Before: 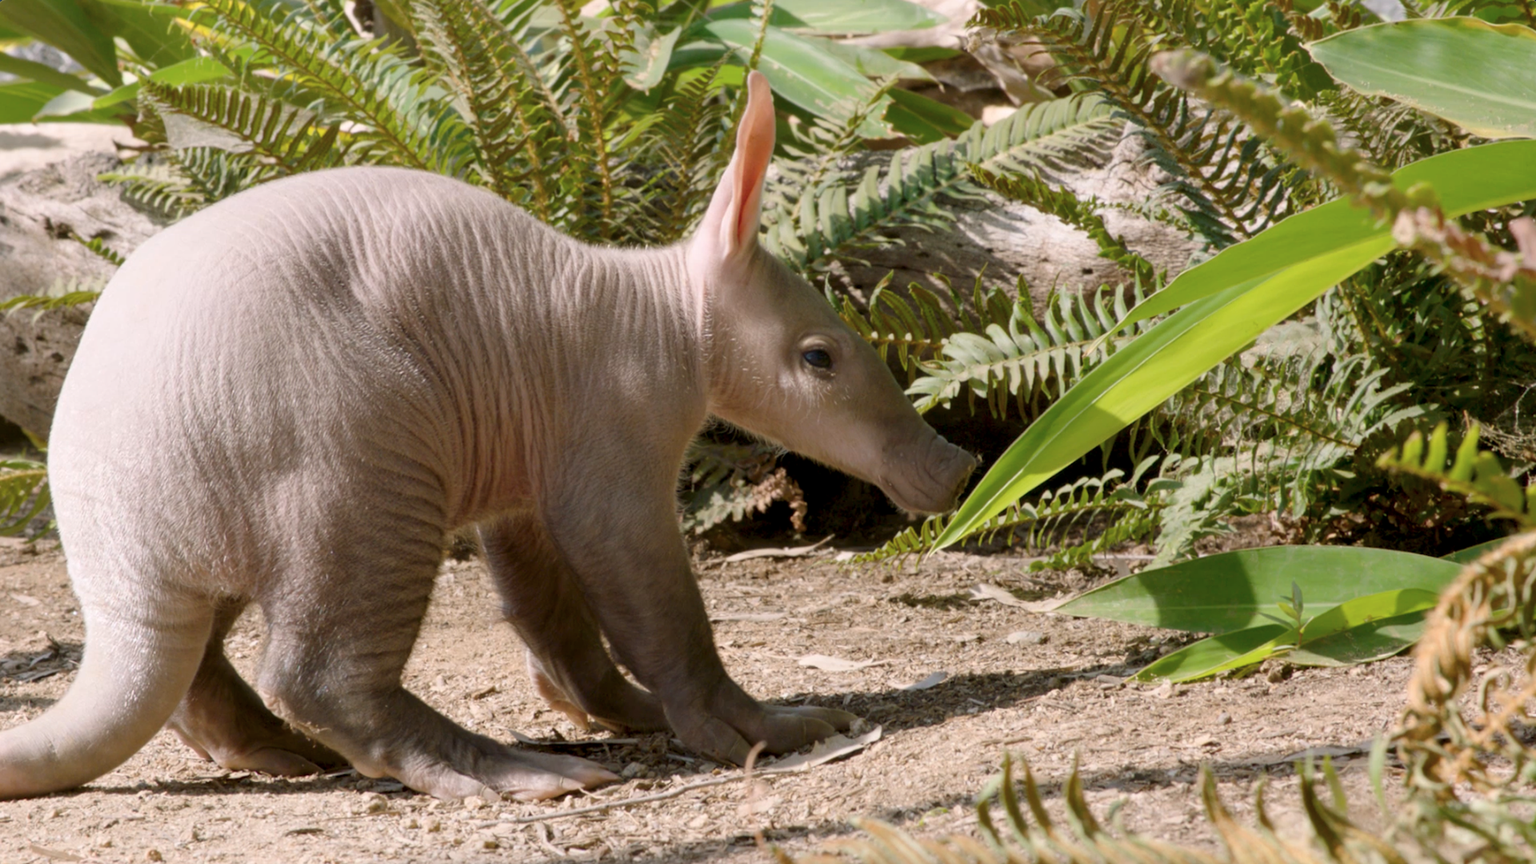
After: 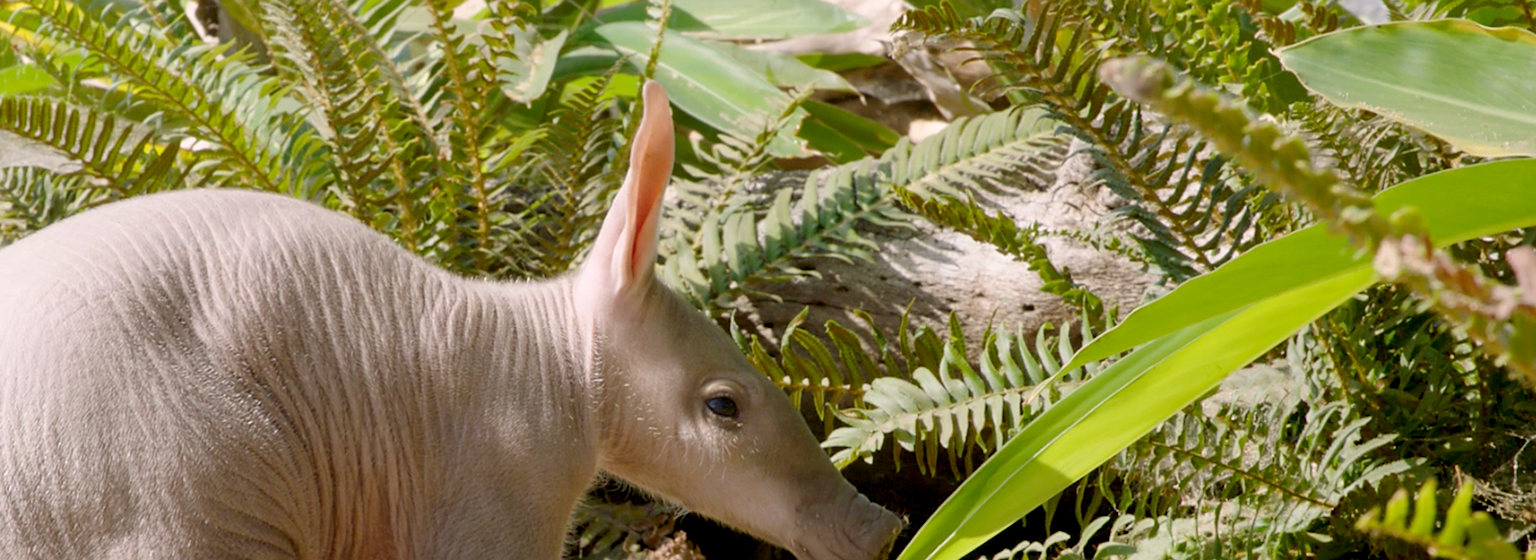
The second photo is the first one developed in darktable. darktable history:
crop and rotate: left 11.812%, bottom 42.776%
sharpen: radius 1.864, amount 0.398, threshold 1.271
